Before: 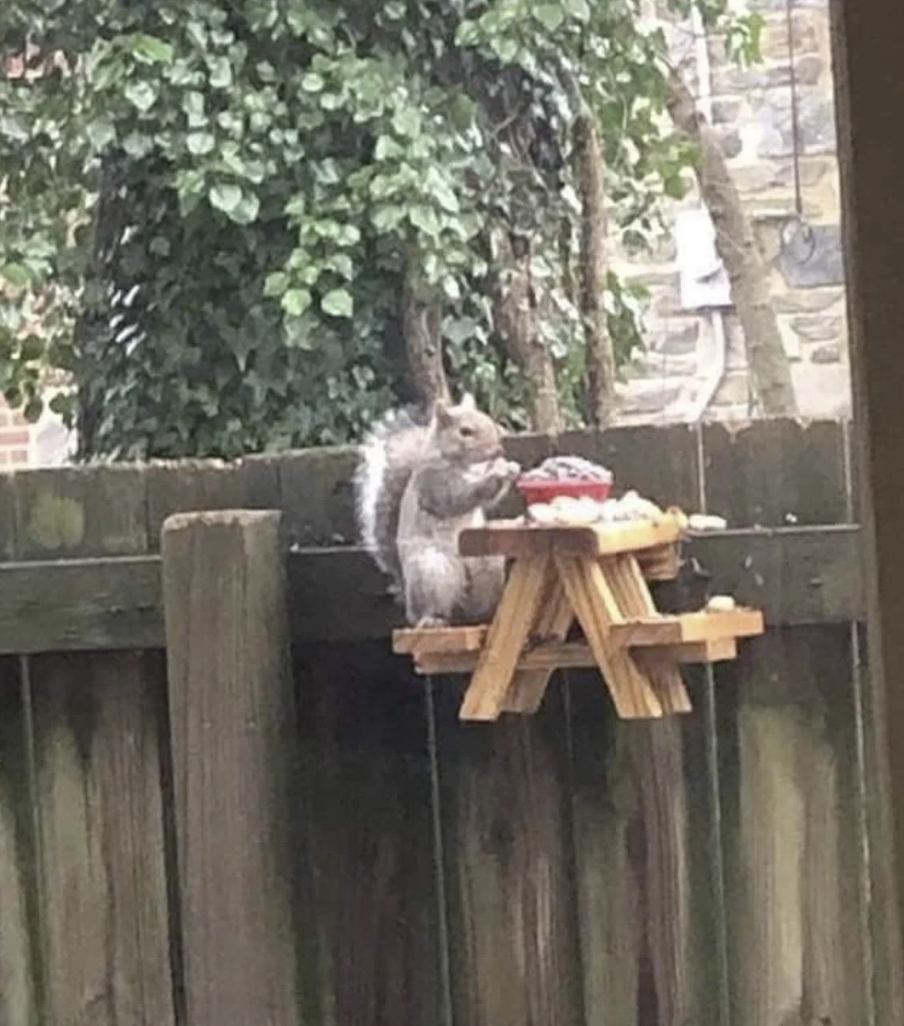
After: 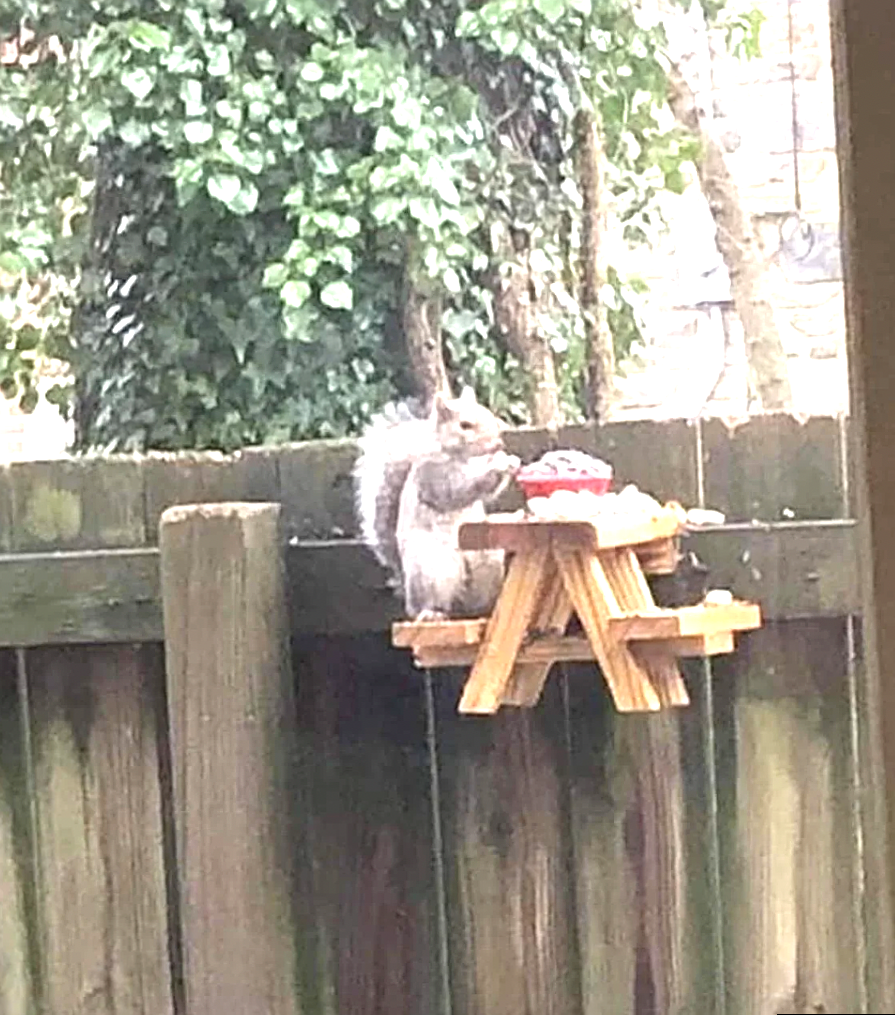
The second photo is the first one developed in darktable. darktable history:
sharpen: on, module defaults
rotate and perspective: rotation 0.174°, lens shift (vertical) 0.013, lens shift (horizontal) 0.019, shear 0.001, automatic cropping original format, crop left 0.007, crop right 0.991, crop top 0.016, crop bottom 0.997
exposure: black level correction 0.001, exposure 1.129 EV, compensate exposure bias true, compensate highlight preservation false
